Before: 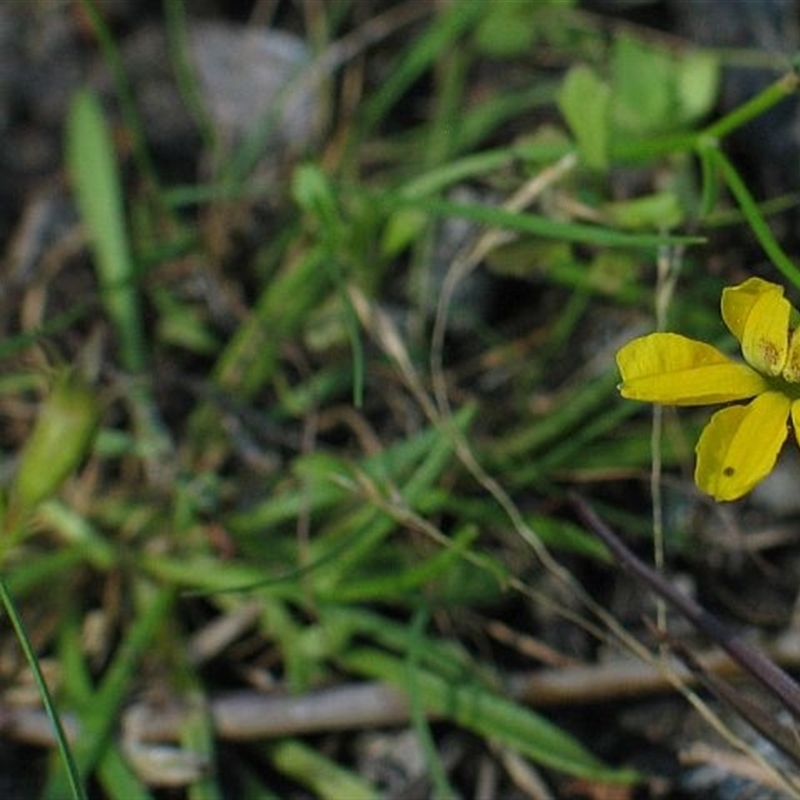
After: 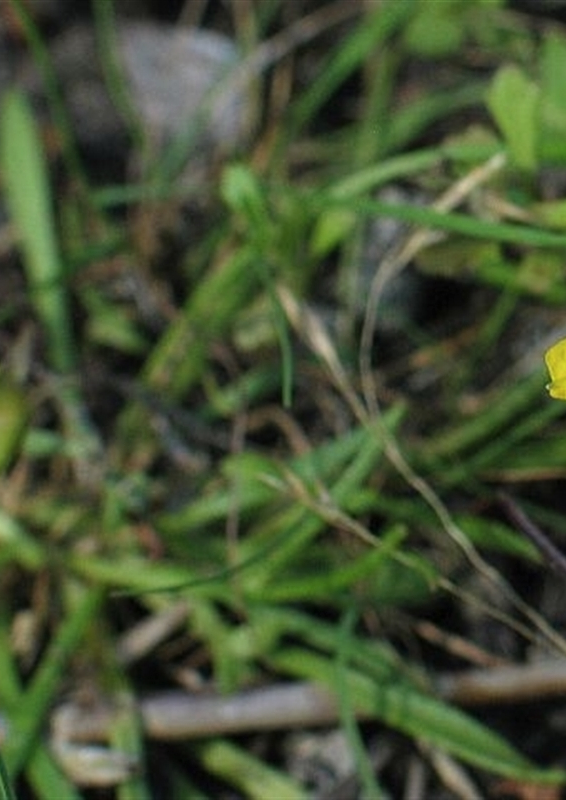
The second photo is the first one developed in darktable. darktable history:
crop and rotate: left 8.957%, right 20.224%
tone curve: curves: ch0 [(0, 0) (0.003, 0.003) (0.011, 0.012) (0.025, 0.027) (0.044, 0.048) (0.069, 0.075) (0.1, 0.108) (0.136, 0.147) (0.177, 0.192) (0.224, 0.243) (0.277, 0.3) (0.335, 0.363) (0.399, 0.433) (0.468, 0.508) (0.543, 0.589) (0.623, 0.676) (0.709, 0.769) (0.801, 0.868) (0.898, 0.949) (1, 1)], color space Lab, independent channels, preserve colors none
